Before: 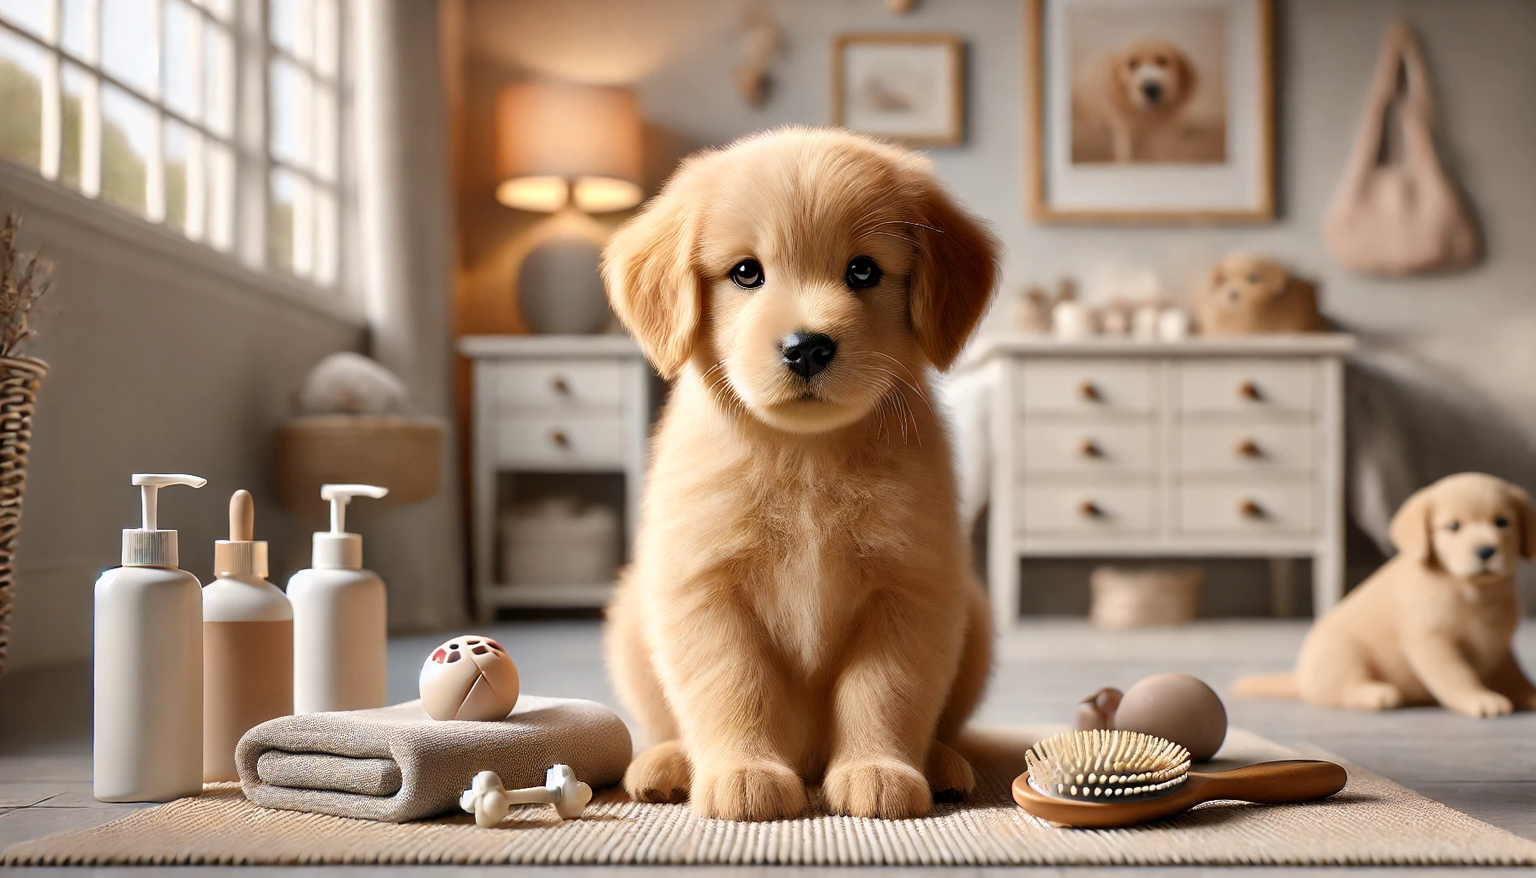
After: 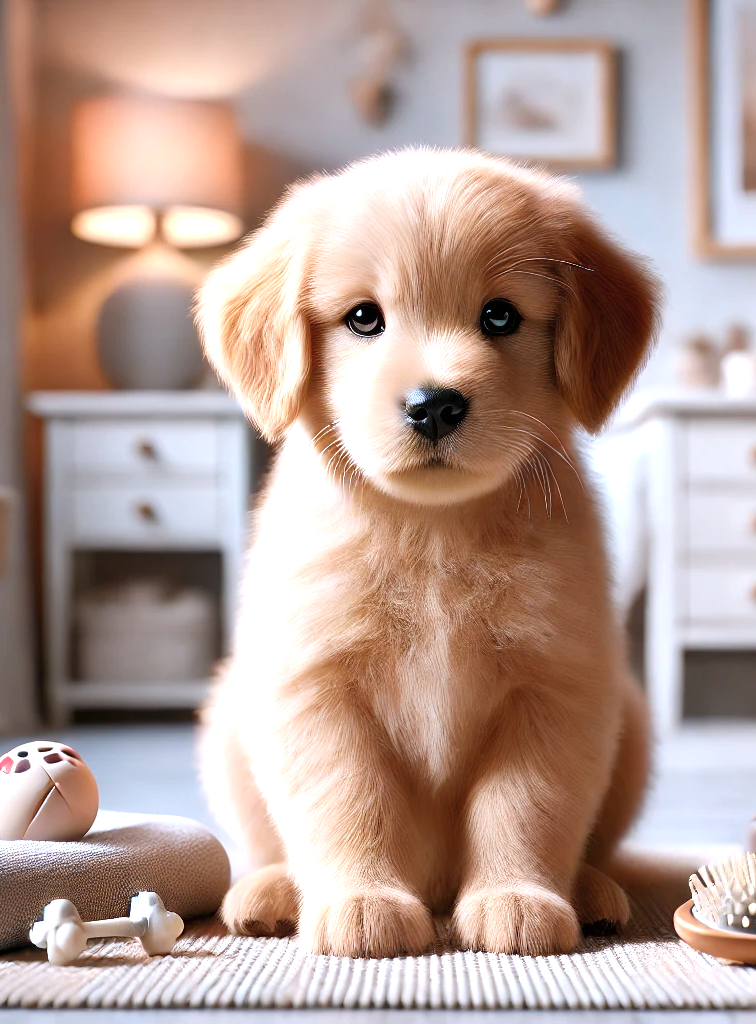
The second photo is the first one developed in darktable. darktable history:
crop: left 28.324%, right 29.434%
exposure: black level correction 0, exposure 0.5 EV, compensate highlight preservation false
color correction: highlights a* -2.13, highlights b* -18.35
